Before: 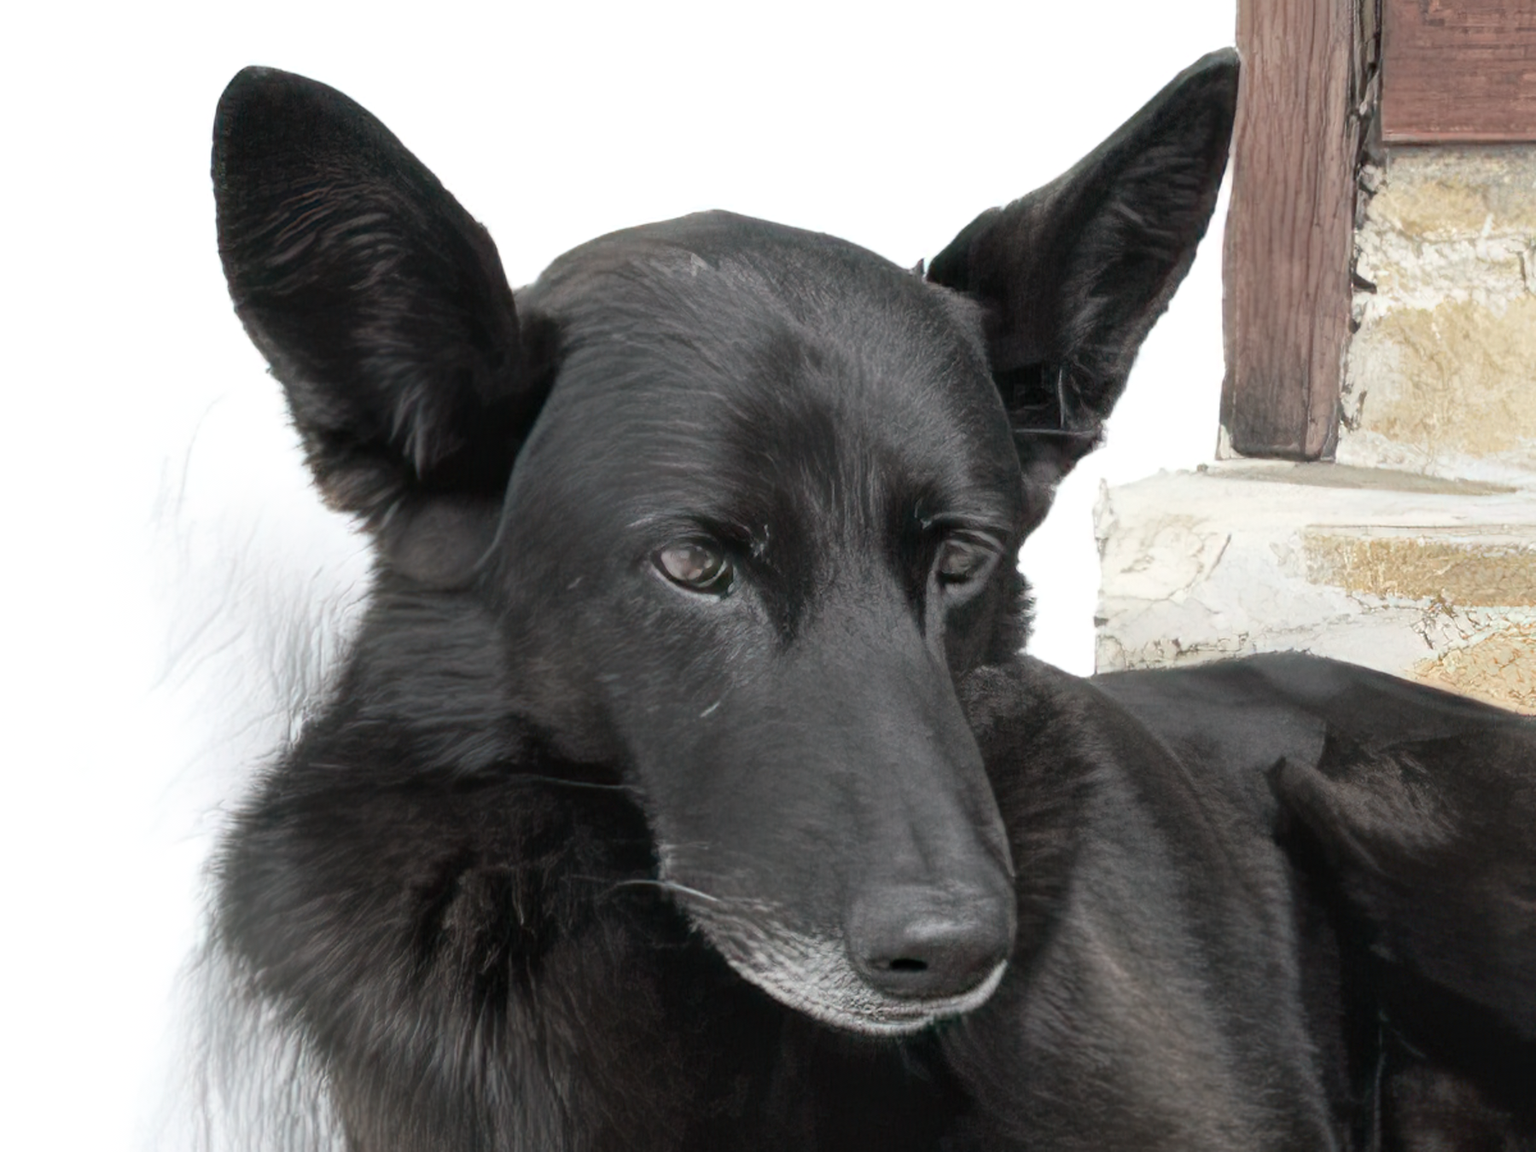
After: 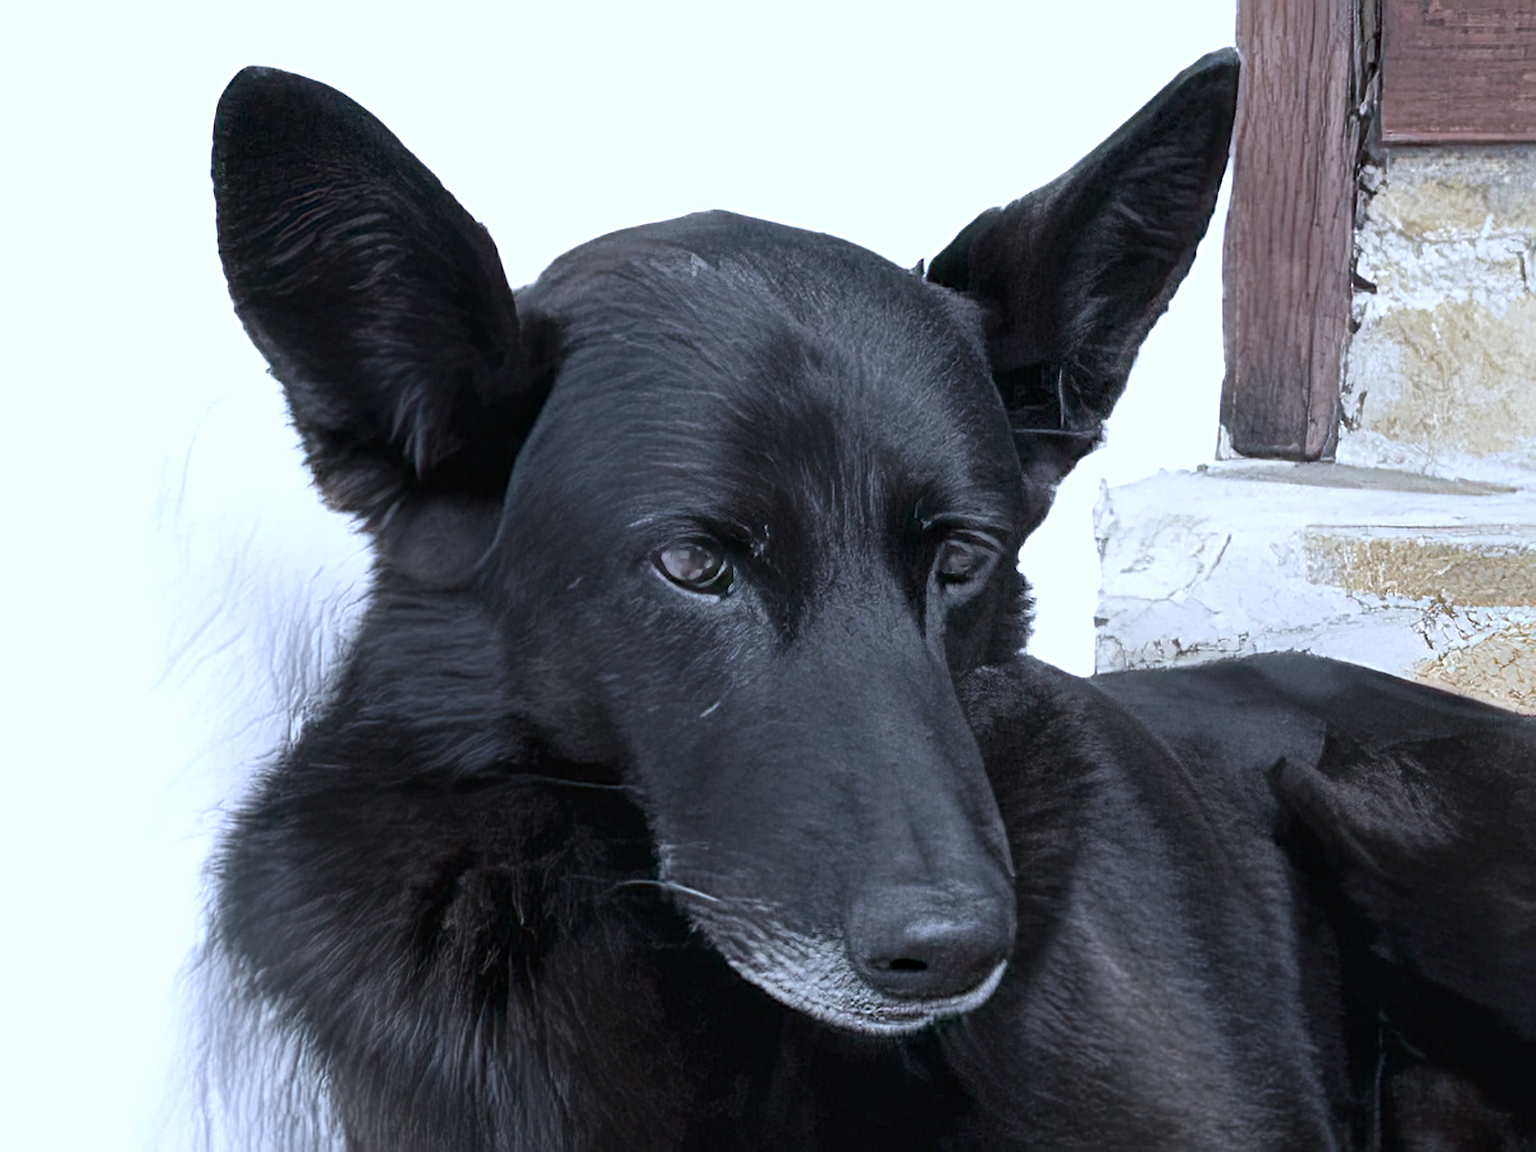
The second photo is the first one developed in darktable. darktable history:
white balance: red 0.948, green 1.02, blue 1.176
sharpen: radius 3.119
contrast brightness saturation: brightness -0.09
